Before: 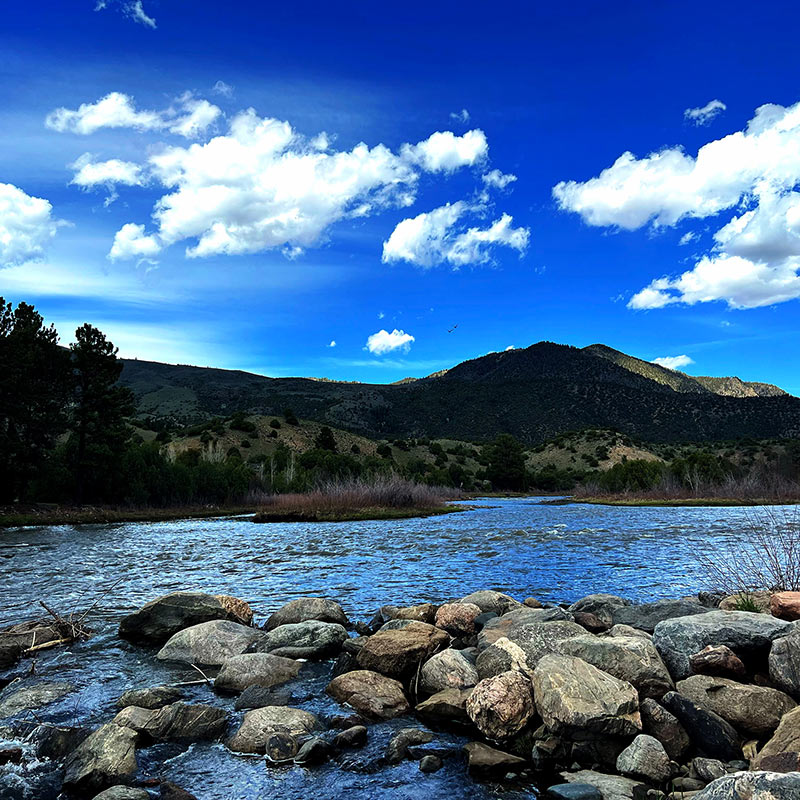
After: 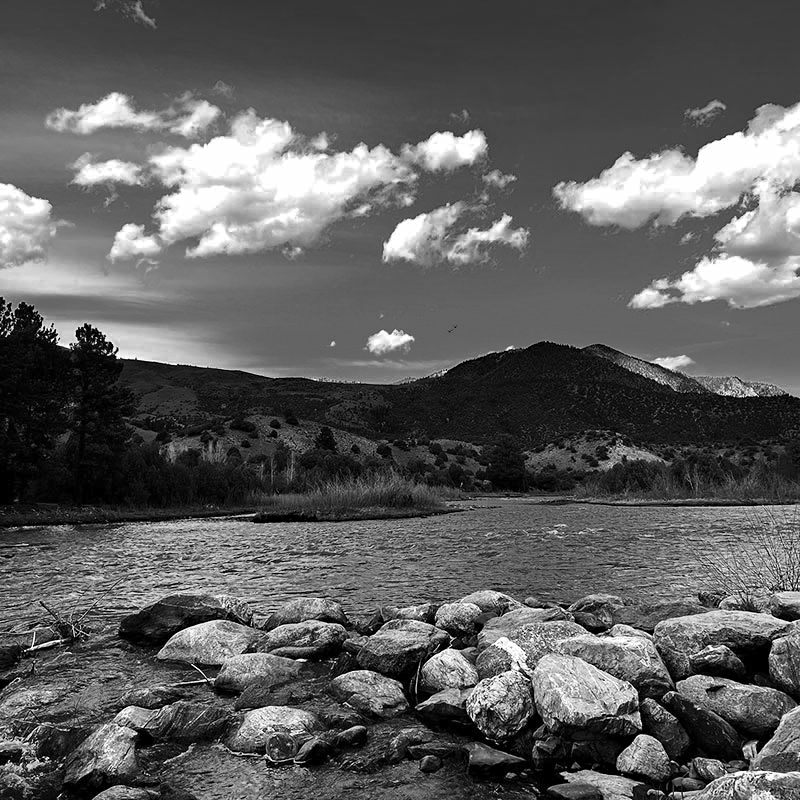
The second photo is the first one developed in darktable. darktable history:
color zones: curves: ch0 [(0.002, 0.593) (0.143, 0.417) (0.285, 0.541) (0.455, 0.289) (0.608, 0.327) (0.727, 0.283) (0.869, 0.571) (1, 0.603)]; ch1 [(0, 0) (0.143, 0) (0.286, 0) (0.429, 0) (0.571, 0) (0.714, 0) (0.857, 0)]
contrast brightness saturation: contrast 0.2, brightness 0.16, saturation 0.22
haze removal: compatibility mode true, adaptive false
